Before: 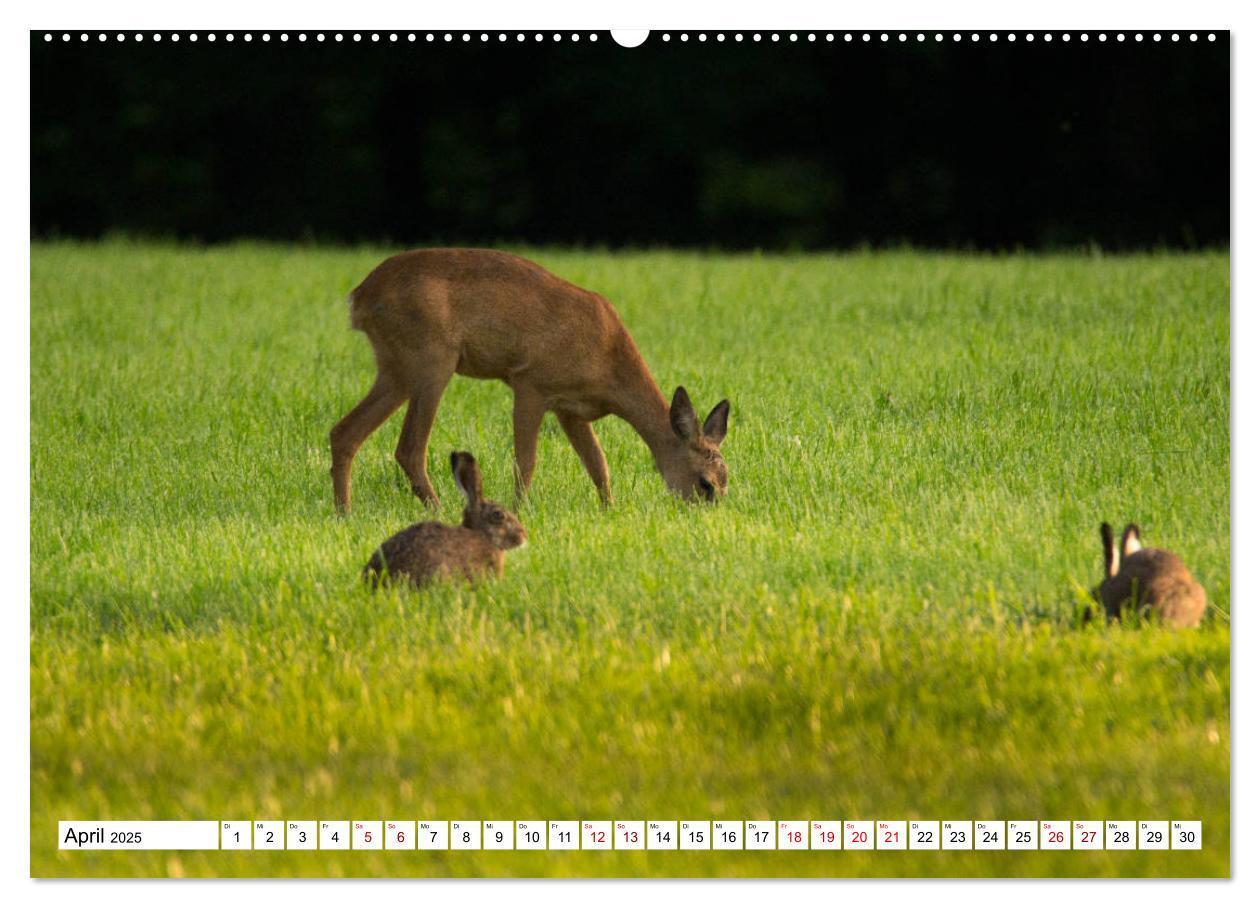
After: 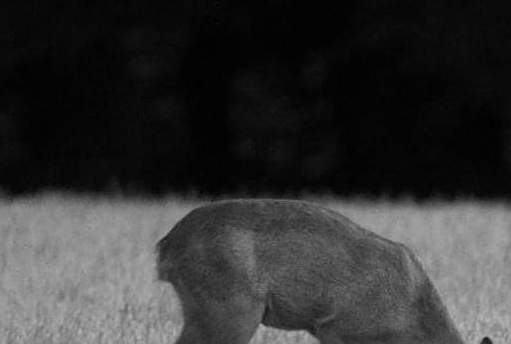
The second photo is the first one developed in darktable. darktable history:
monochrome: on, module defaults
white balance: emerald 1
crop: left 15.452%, top 5.459%, right 43.956%, bottom 56.62%
sharpen: on, module defaults
